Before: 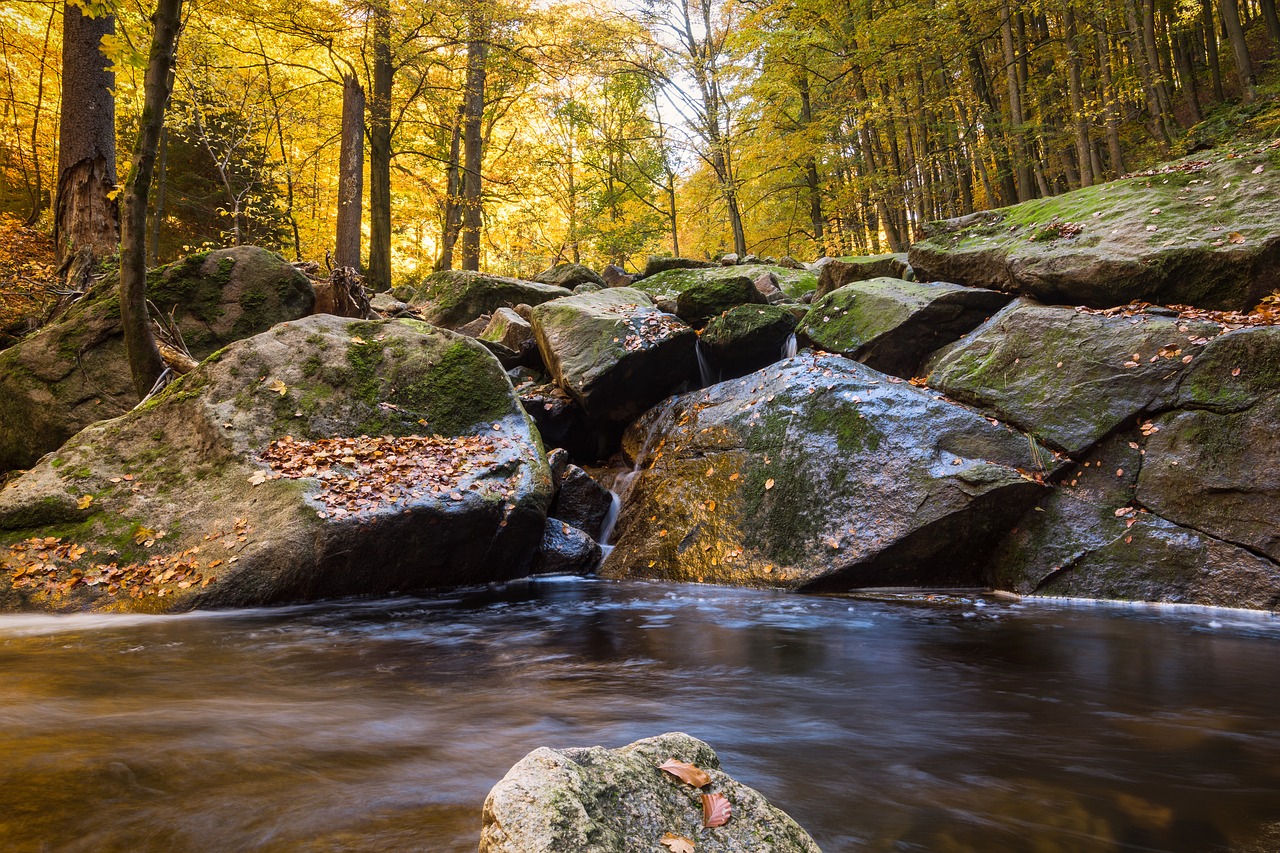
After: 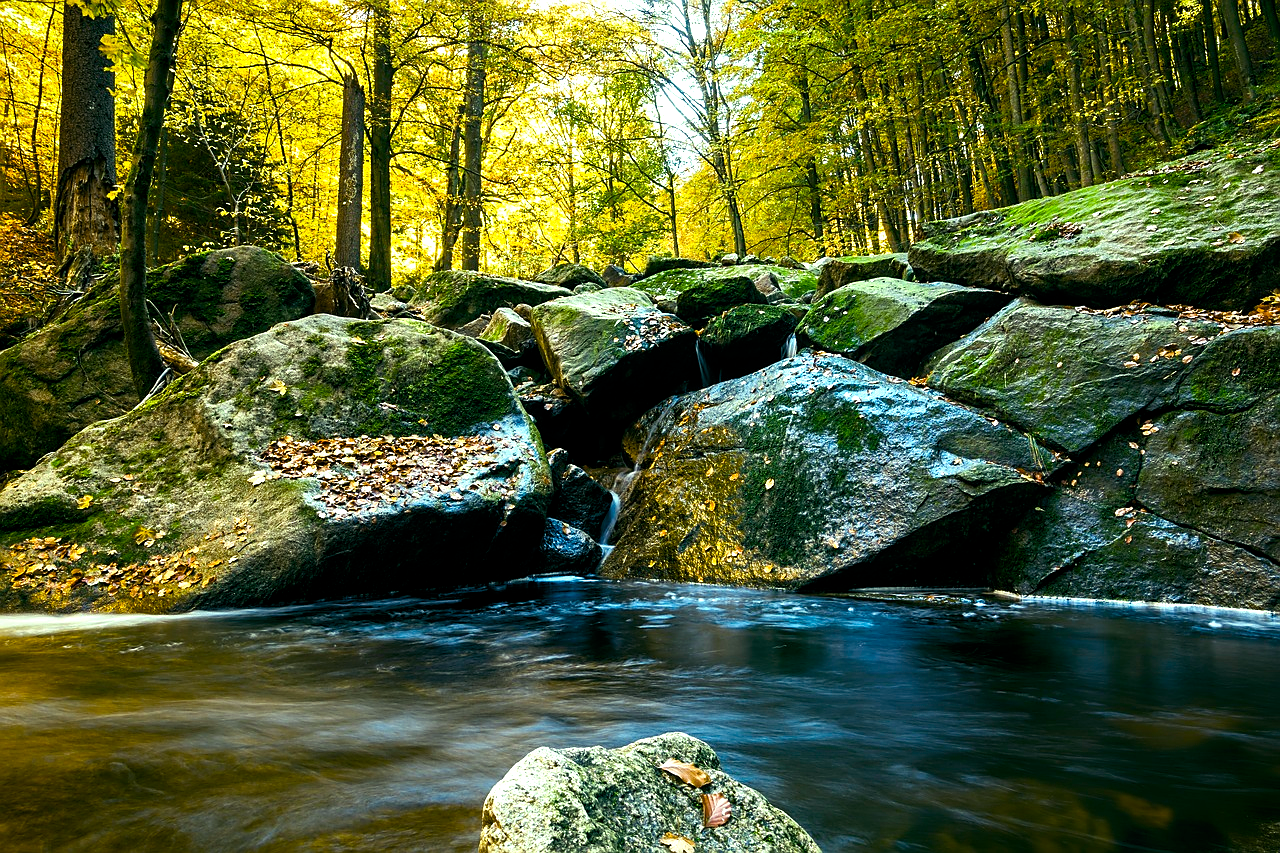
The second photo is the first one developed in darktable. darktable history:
sharpen: radius 1.864, amount 0.398, threshold 1.271
color balance rgb: shadows lift › luminance -7.7%, shadows lift › chroma 2.13%, shadows lift › hue 165.27°, power › luminance -7.77%, power › chroma 1.1%, power › hue 215.88°, highlights gain › luminance 15.15%, highlights gain › chroma 7%, highlights gain › hue 125.57°, global offset › luminance -0.33%, global offset › chroma 0.11%, global offset › hue 165.27°, perceptual saturation grading › global saturation 24.42%, perceptual saturation grading › highlights -24.42%, perceptual saturation grading › mid-tones 24.42%, perceptual saturation grading › shadows 40%, perceptual brilliance grading › global brilliance -5%, perceptual brilliance grading › highlights 24.42%, perceptual brilliance grading › mid-tones 7%, perceptual brilliance grading › shadows -5%
